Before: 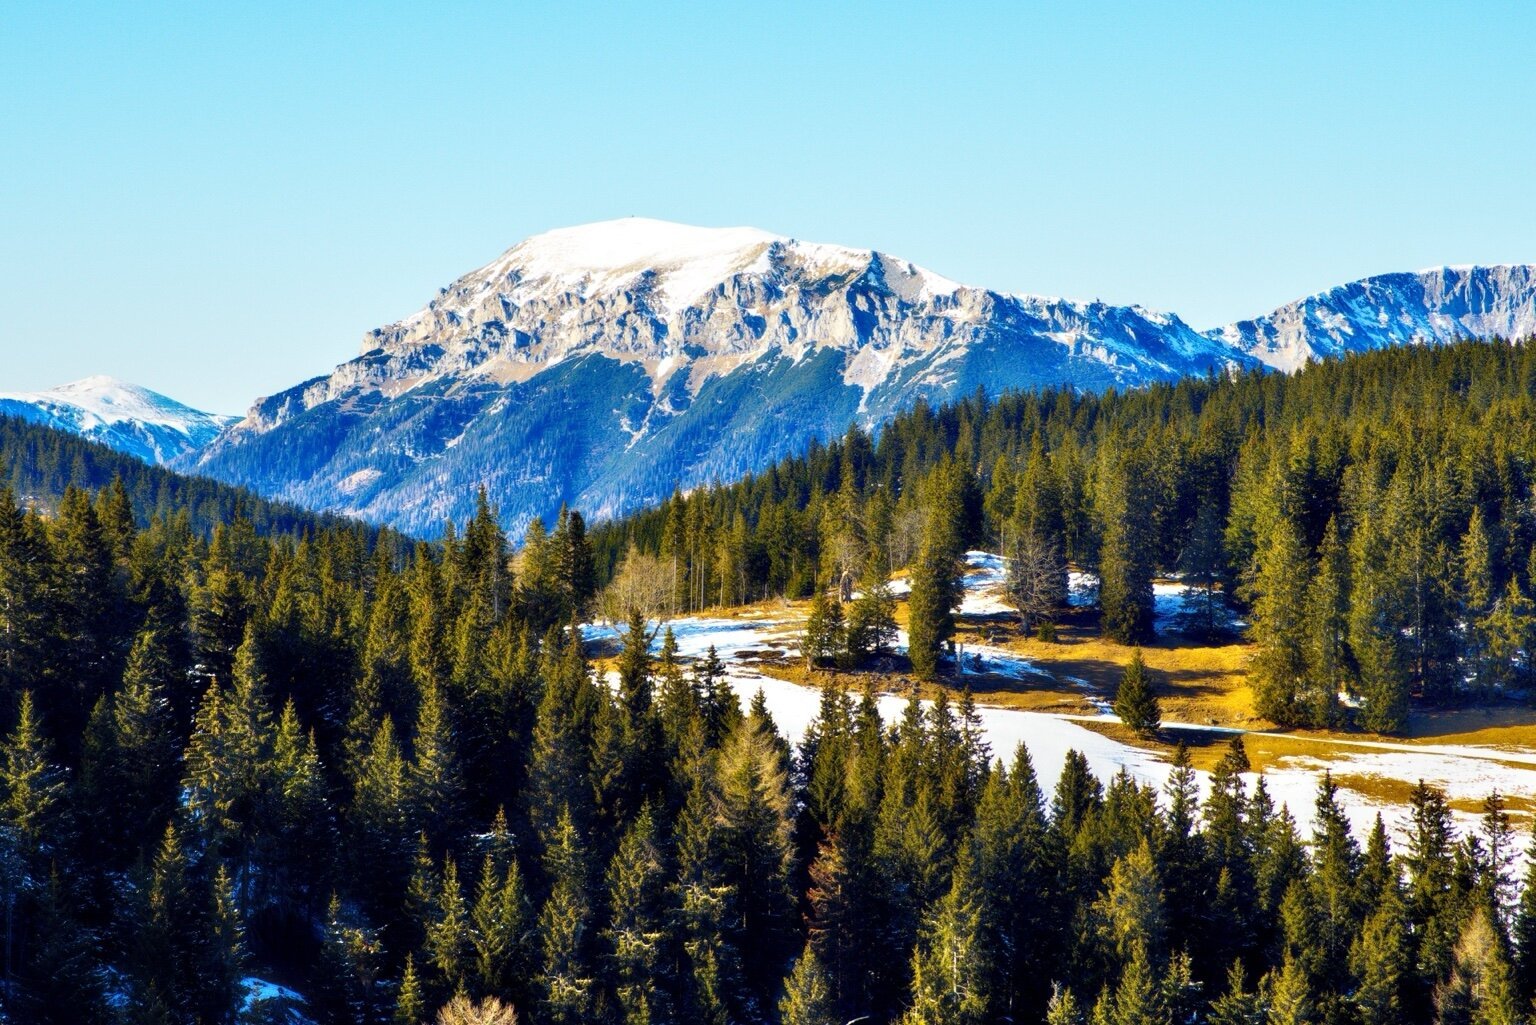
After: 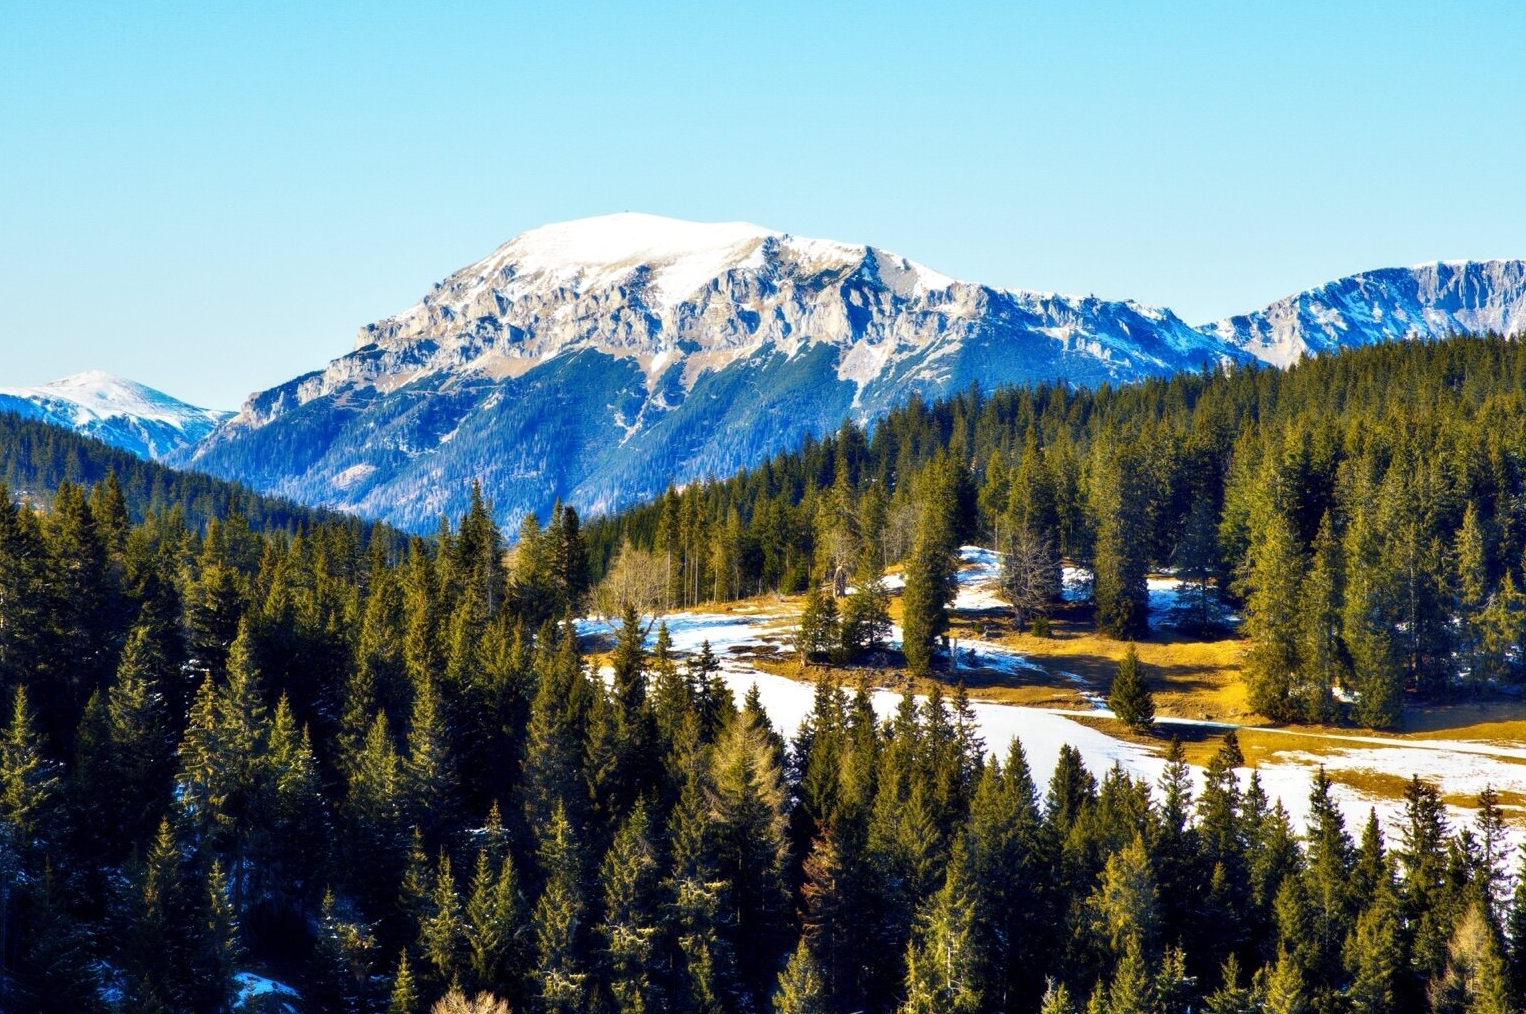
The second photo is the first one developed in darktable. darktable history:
crop: left 0.432%, top 0.582%, right 0.178%, bottom 0.424%
tone equalizer: edges refinement/feathering 500, mask exposure compensation -1.57 EV, preserve details no
